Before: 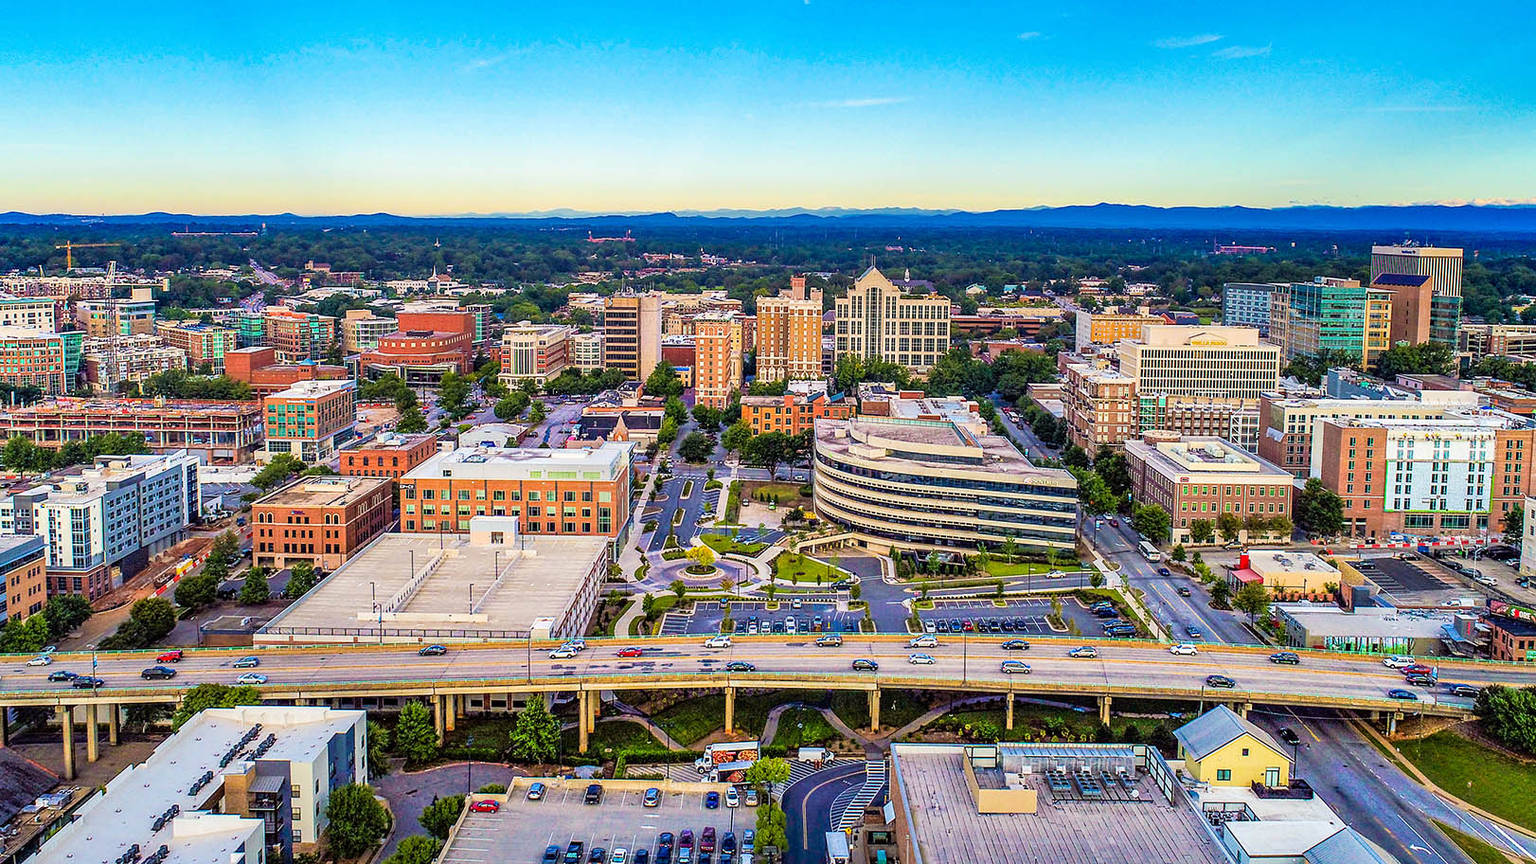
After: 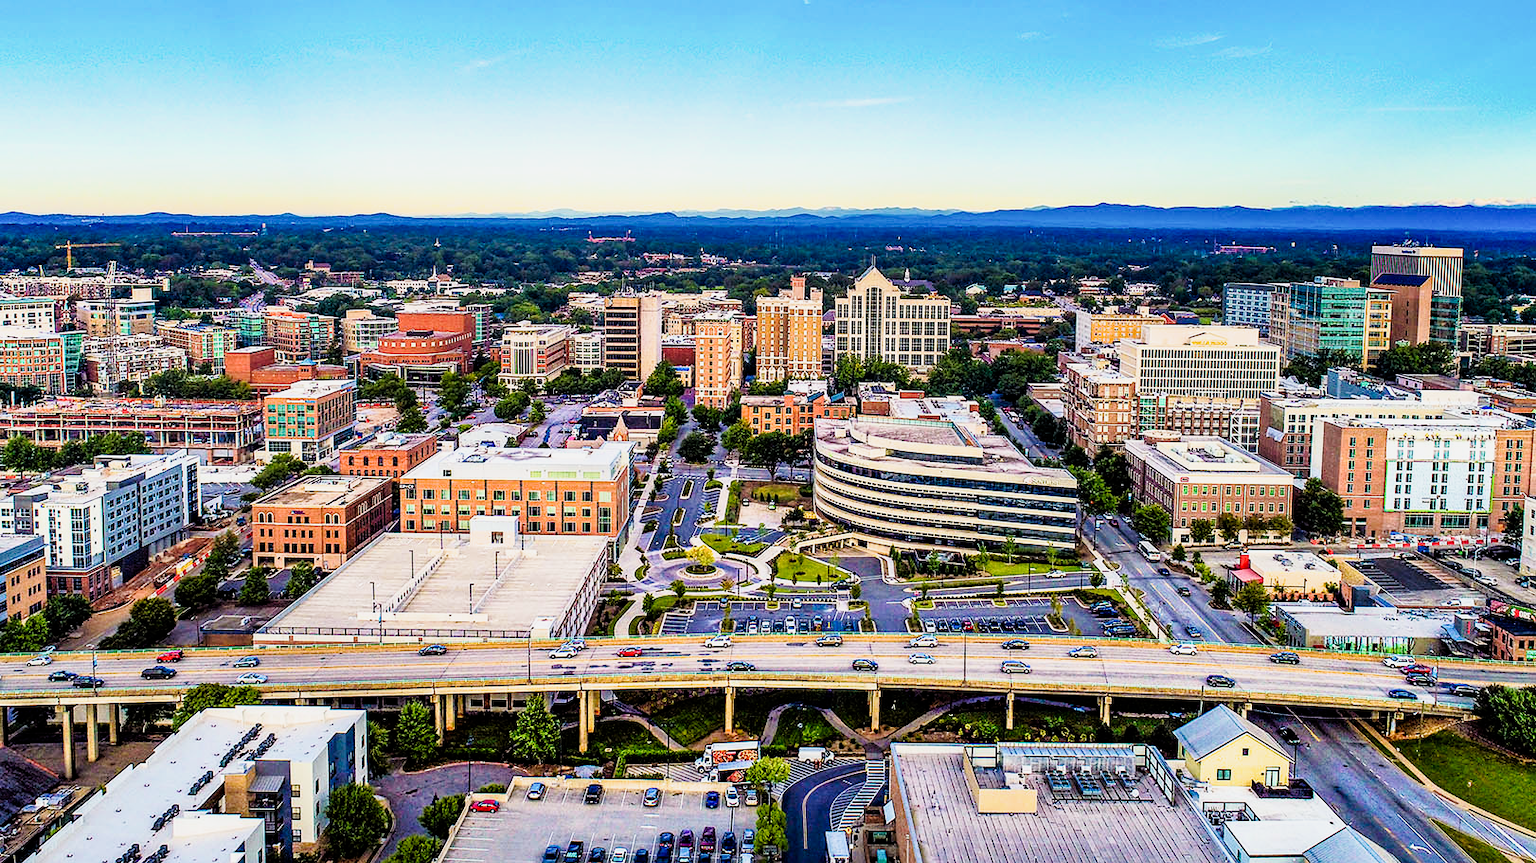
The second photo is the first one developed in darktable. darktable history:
exposure: black level correction 0.002, compensate highlight preservation false
tone curve: curves: ch0 [(0, 0) (0.058, 0.027) (0.214, 0.183) (0.304, 0.288) (0.51, 0.549) (0.658, 0.7) (0.741, 0.775) (0.844, 0.866) (0.986, 0.957)]; ch1 [(0, 0) (0.172, 0.123) (0.312, 0.296) (0.437, 0.429) (0.471, 0.469) (0.502, 0.5) (0.513, 0.515) (0.572, 0.603) (0.617, 0.653) (0.68, 0.724) (0.889, 0.924) (1, 1)]; ch2 [(0, 0) (0.411, 0.424) (0.489, 0.49) (0.502, 0.5) (0.517, 0.519) (0.549, 0.578) (0.604, 0.628) (0.693, 0.686) (1, 1)], preserve colors none
filmic rgb: black relative exposure -7.99 EV, white relative exposure 2.46 EV, threshold 3.02 EV, hardness 6.33, enable highlight reconstruction true
